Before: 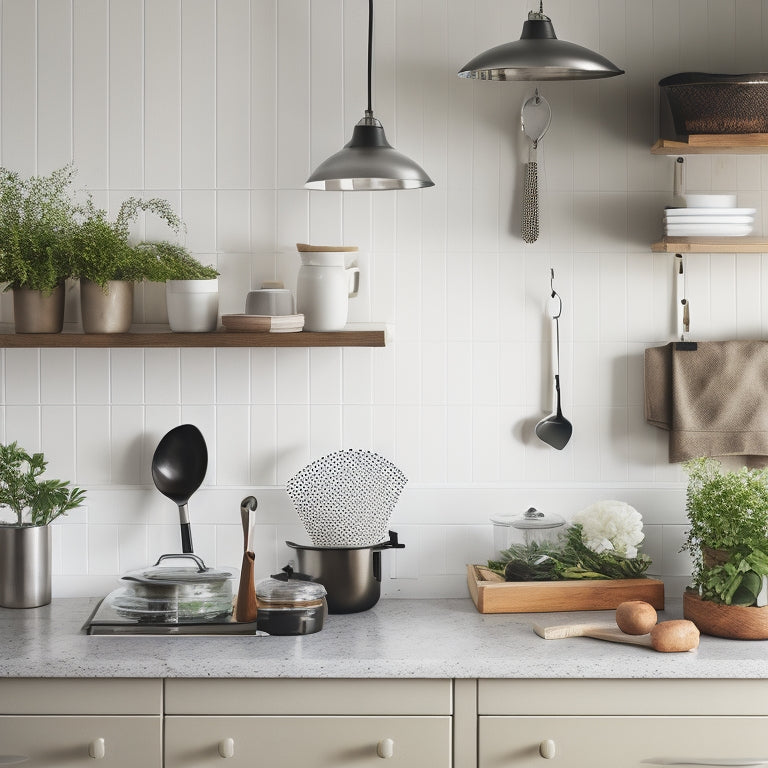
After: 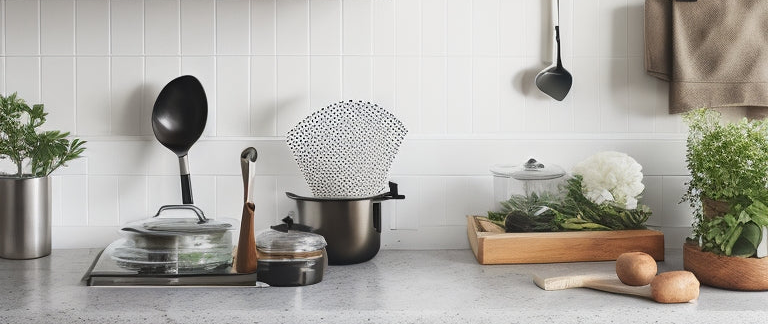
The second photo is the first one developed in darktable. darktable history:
crop: top 45.551%, bottom 12.262%
tone equalizer: on, module defaults
